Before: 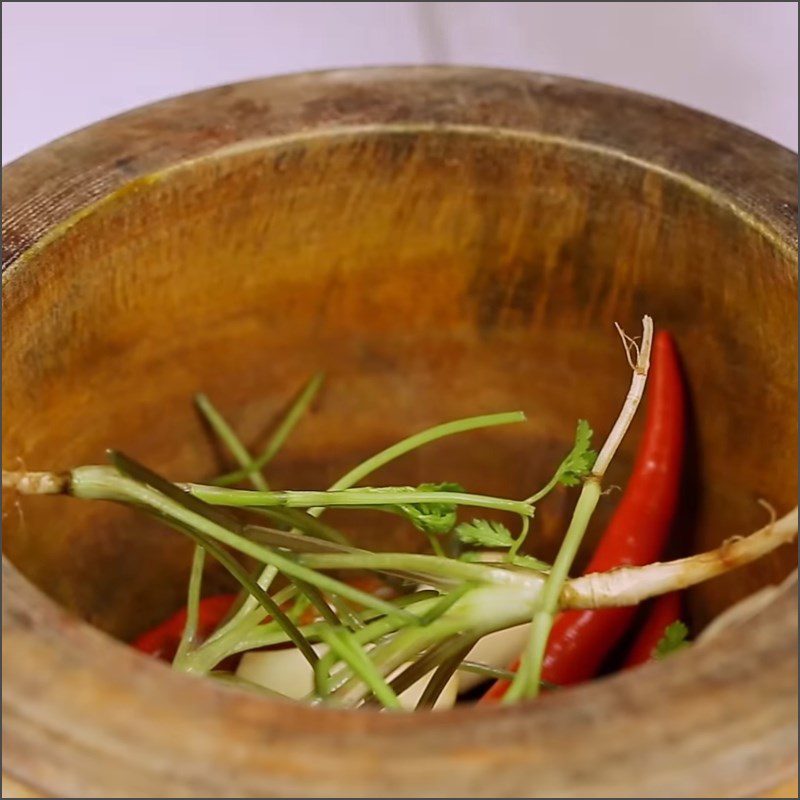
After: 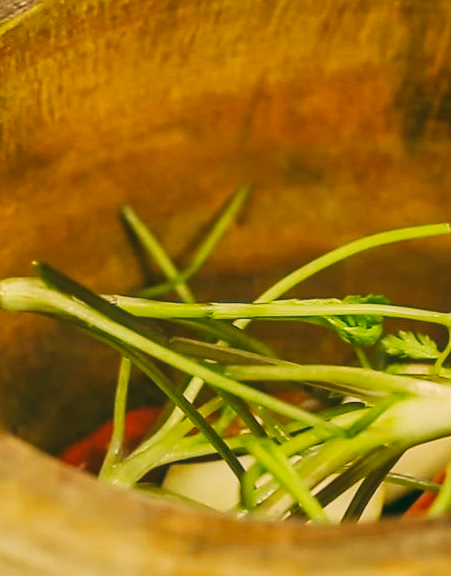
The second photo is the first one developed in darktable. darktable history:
tone curve: curves: ch0 [(0, 0.11) (0.181, 0.223) (0.405, 0.46) (0.456, 0.528) (0.634, 0.728) (0.877, 0.89) (0.984, 0.935)]; ch1 [(0, 0.052) (0.443, 0.43) (0.492, 0.485) (0.566, 0.579) (0.595, 0.625) (0.608, 0.654) (0.65, 0.708) (1, 0.961)]; ch2 [(0, 0) (0.33, 0.301) (0.421, 0.443) (0.447, 0.489) (0.495, 0.492) (0.537, 0.57) (0.586, 0.591) (0.663, 0.686) (1, 1)], preserve colors none
local contrast: on, module defaults
crop: left 9.254%, top 23.549%, right 34.354%, bottom 4.442%
color correction: highlights a* 4.83, highlights b* 23.77, shadows a* -15.66, shadows b* 3.9
